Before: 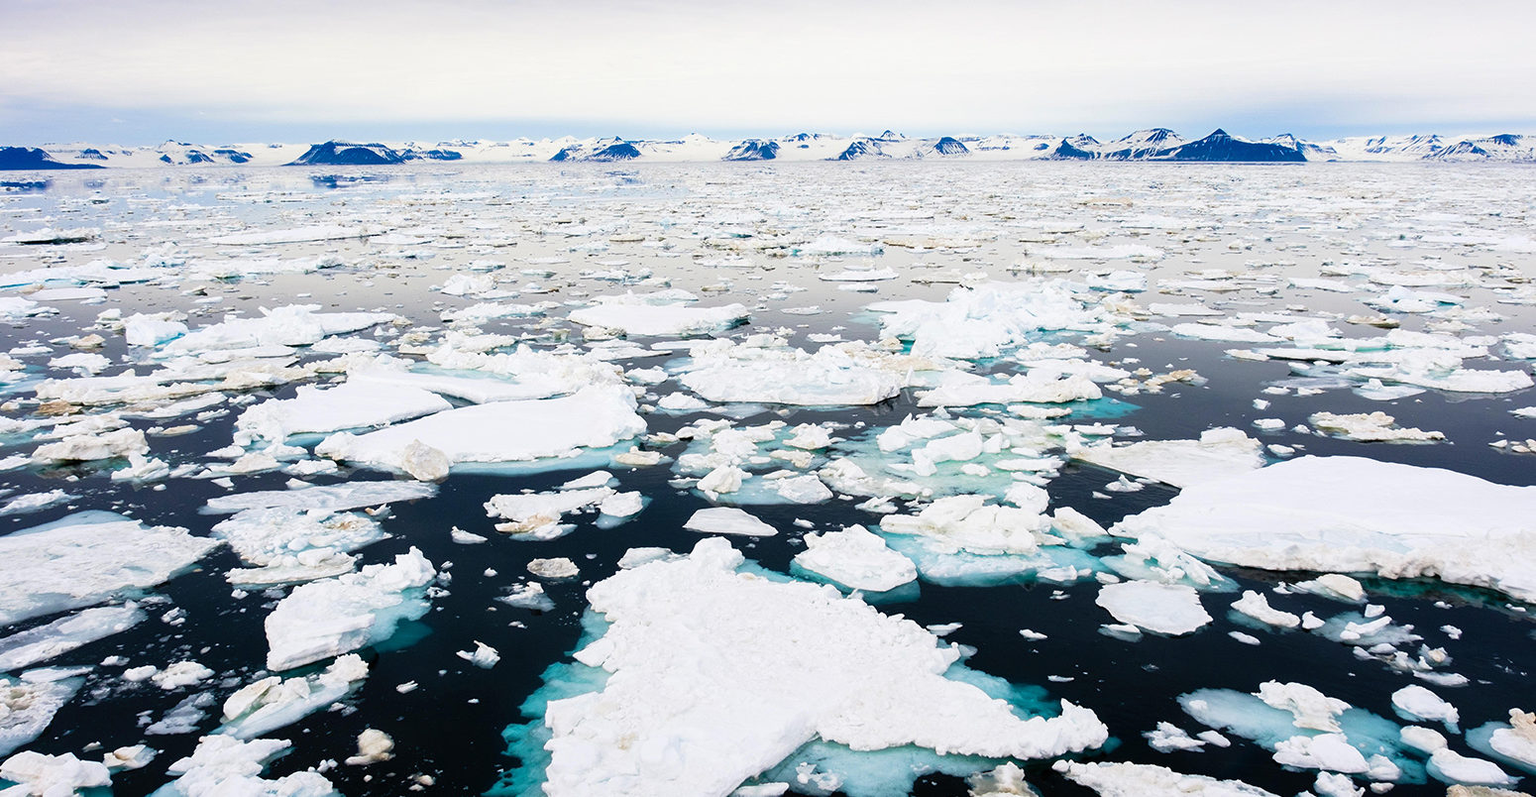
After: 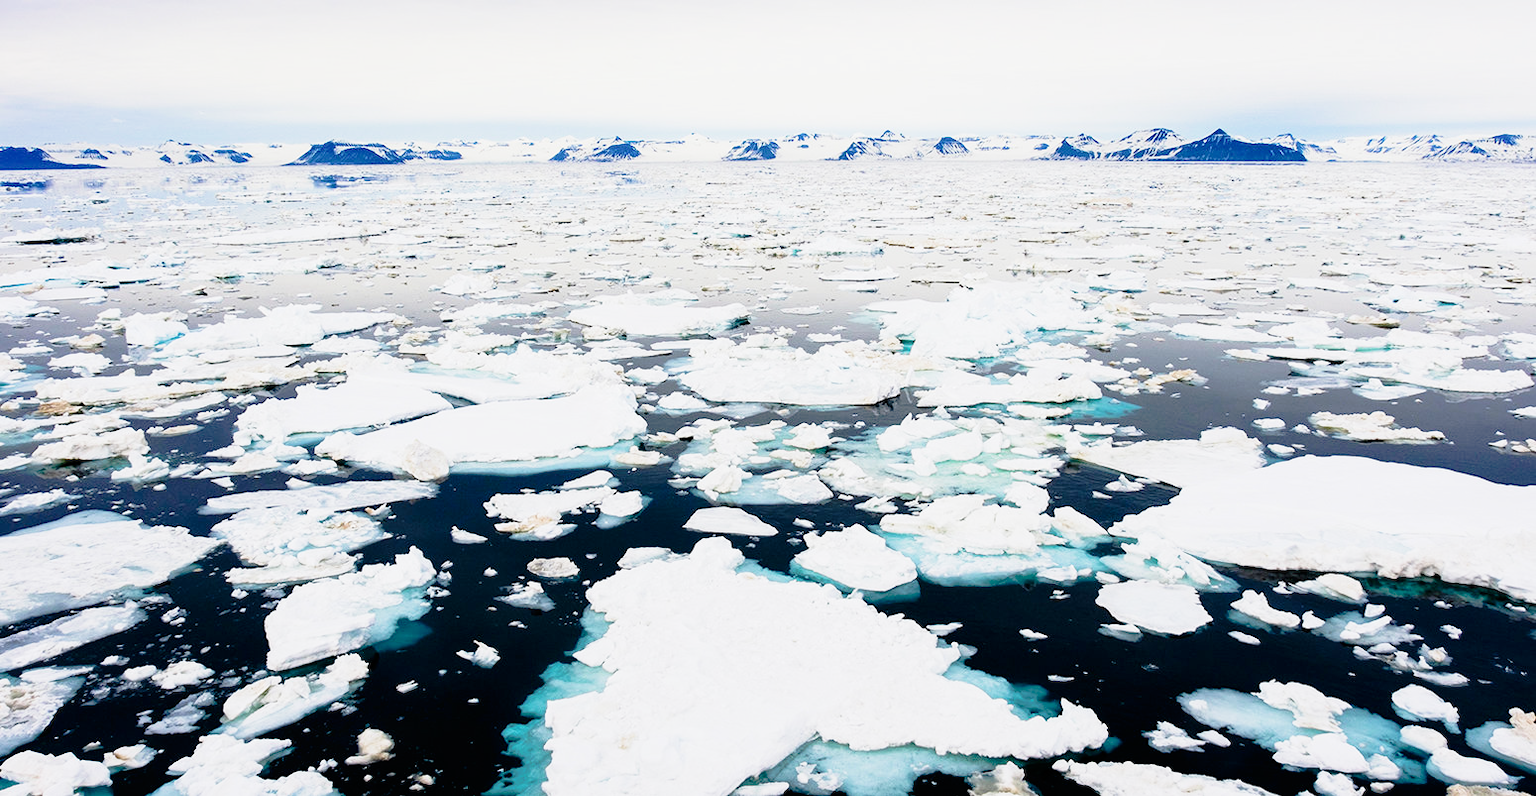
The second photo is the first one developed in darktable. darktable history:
tone curve: curves: ch0 [(0, 0) (0.062, 0.023) (0.168, 0.142) (0.359, 0.44) (0.469, 0.544) (0.634, 0.722) (0.839, 0.909) (0.998, 0.978)]; ch1 [(0, 0) (0.437, 0.453) (0.472, 0.47) (0.502, 0.504) (0.527, 0.546) (0.568, 0.619) (0.608, 0.665) (0.669, 0.748) (0.859, 0.899) (1, 1)]; ch2 [(0, 0) (0.33, 0.301) (0.421, 0.443) (0.473, 0.498) (0.509, 0.5) (0.535, 0.564) (0.575, 0.625) (0.608, 0.676) (1, 1)], preserve colors none
